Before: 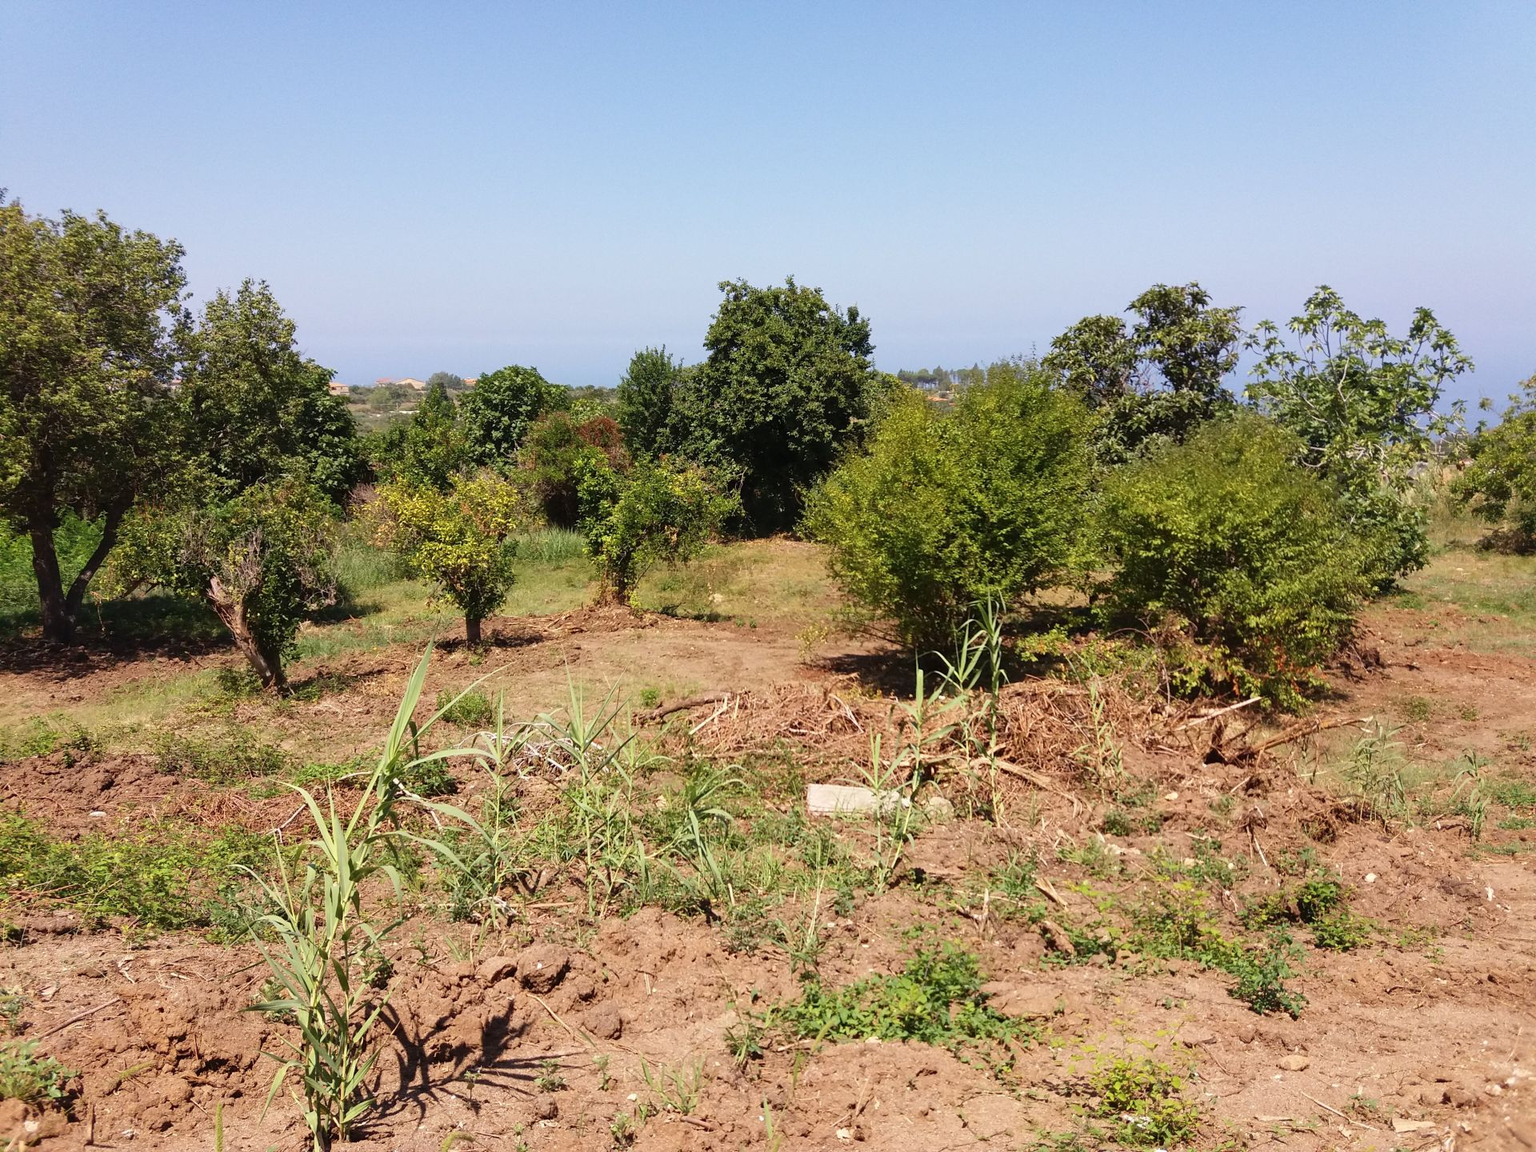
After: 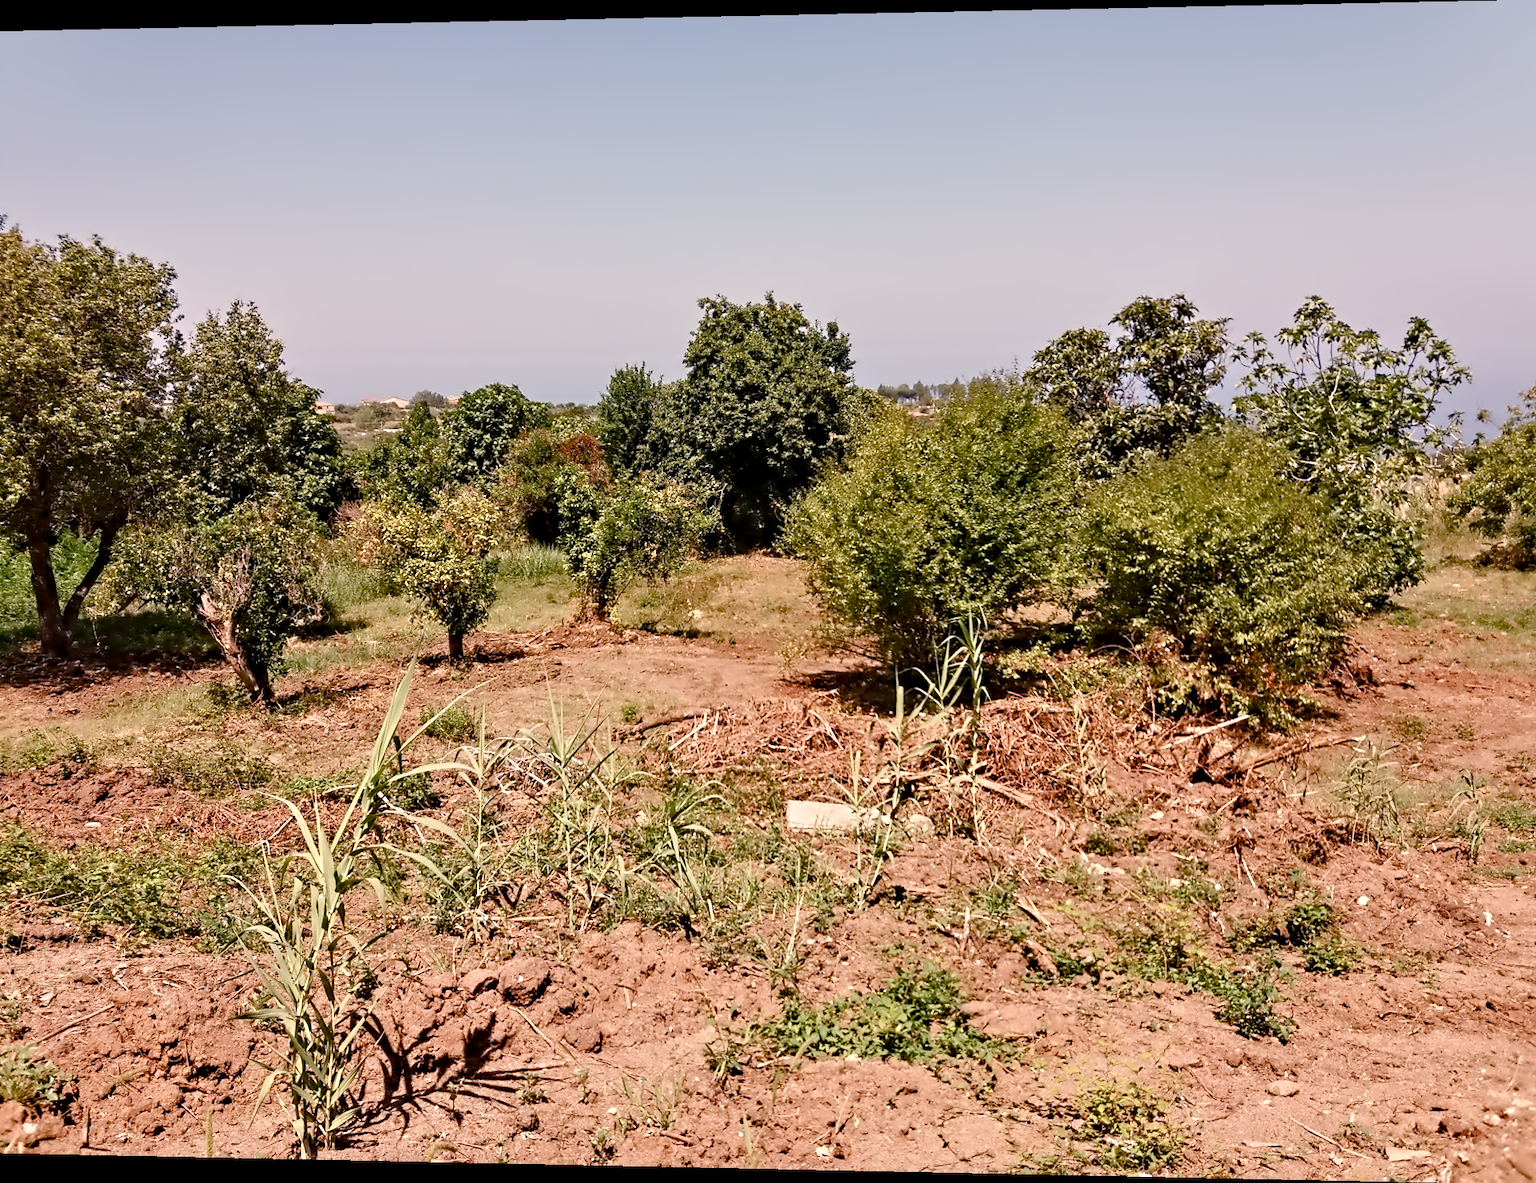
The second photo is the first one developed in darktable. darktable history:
rotate and perspective: lens shift (horizontal) -0.055, automatic cropping off
white balance: red 1.127, blue 0.943
contrast equalizer: octaves 7, y [[0.5, 0.542, 0.583, 0.625, 0.667, 0.708], [0.5 ×6], [0.5 ×6], [0, 0.033, 0.067, 0.1, 0.133, 0.167], [0, 0.05, 0.1, 0.15, 0.2, 0.25]]
color balance rgb: shadows lift › chroma 1%, shadows lift › hue 113°, highlights gain › chroma 0.2%, highlights gain › hue 333°, perceptual saturation grading › global saturation 20%, perceptual saturation grading › highlights -50%, perceptual saturation grading › shadows 25%, contrast -10%
